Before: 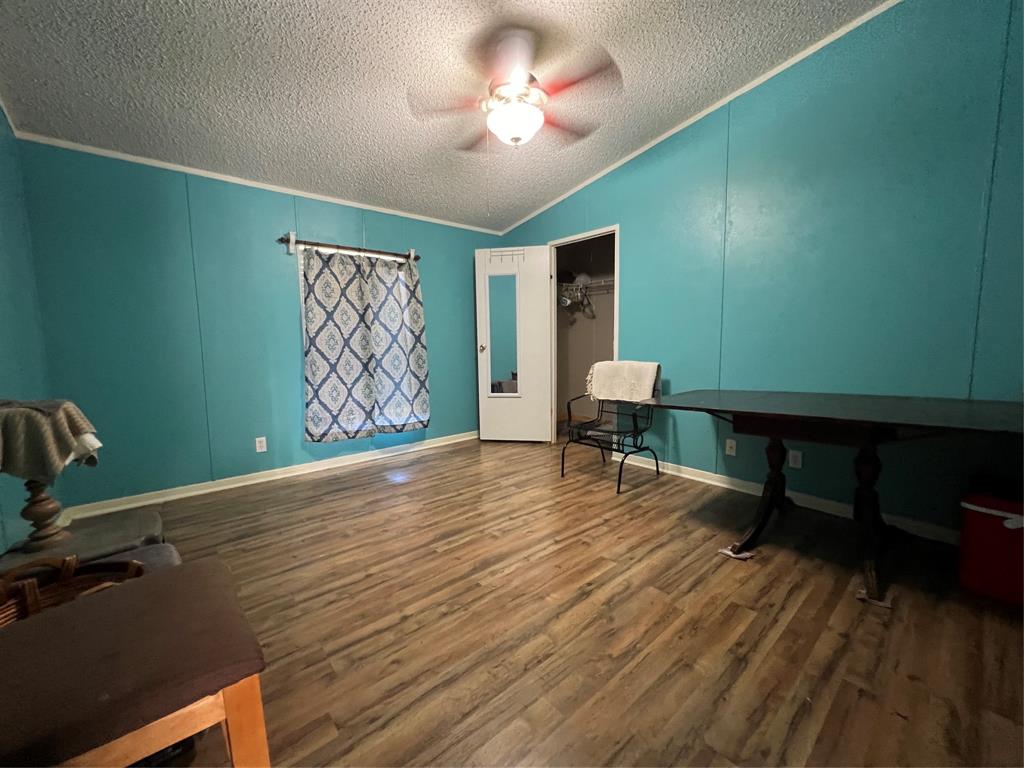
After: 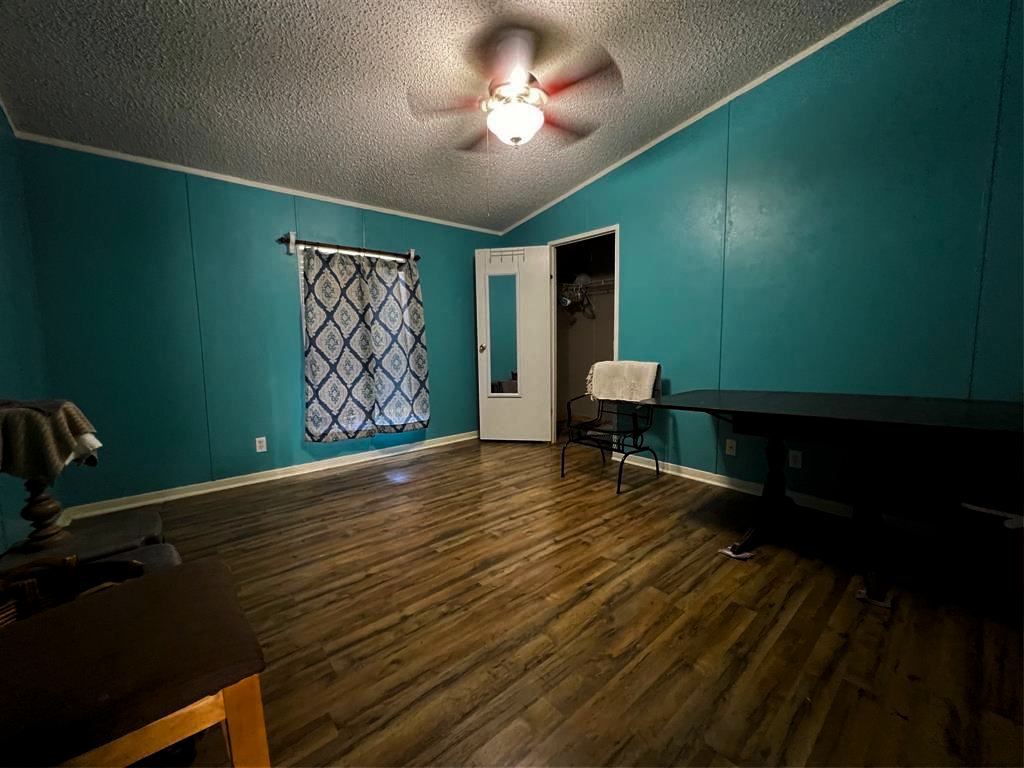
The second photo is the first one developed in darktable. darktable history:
levels: levels [0, 0.618, 1]
color balance rgb: global offset › luminance -0.511%, perceptual saturation grading › global saturation 36.959%, perceptual saturation grading › shadows 35.672%, global vibrance 11.258%
